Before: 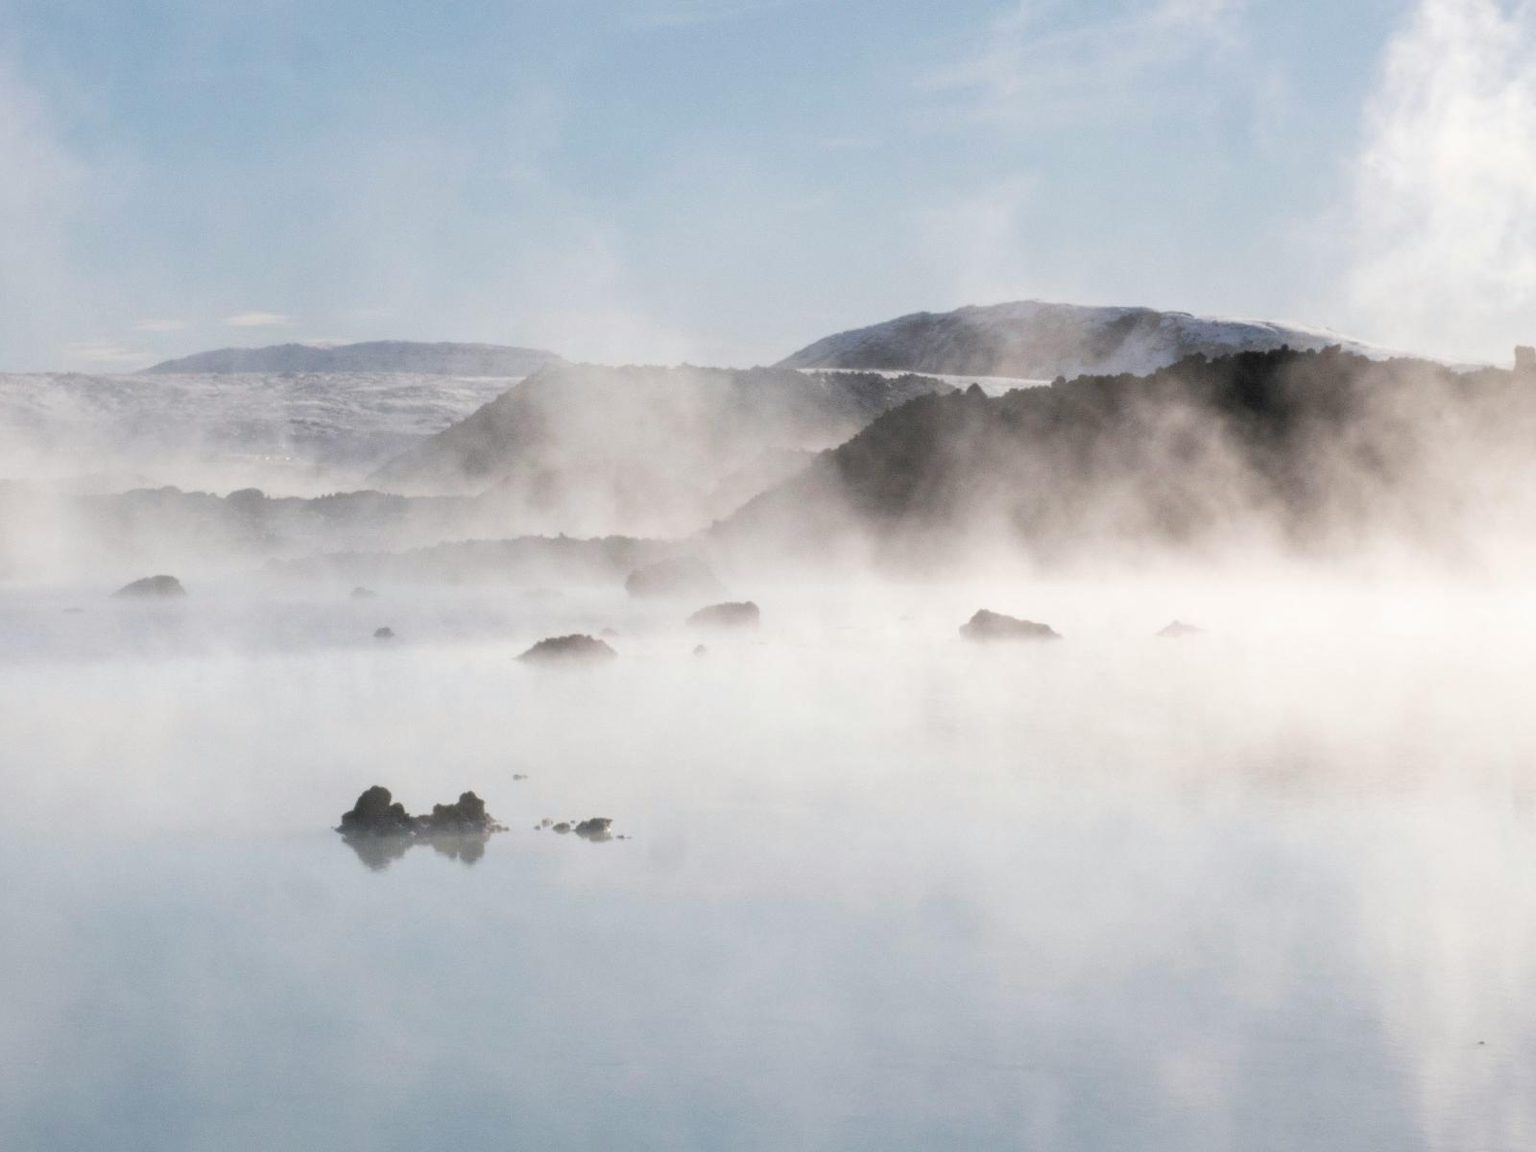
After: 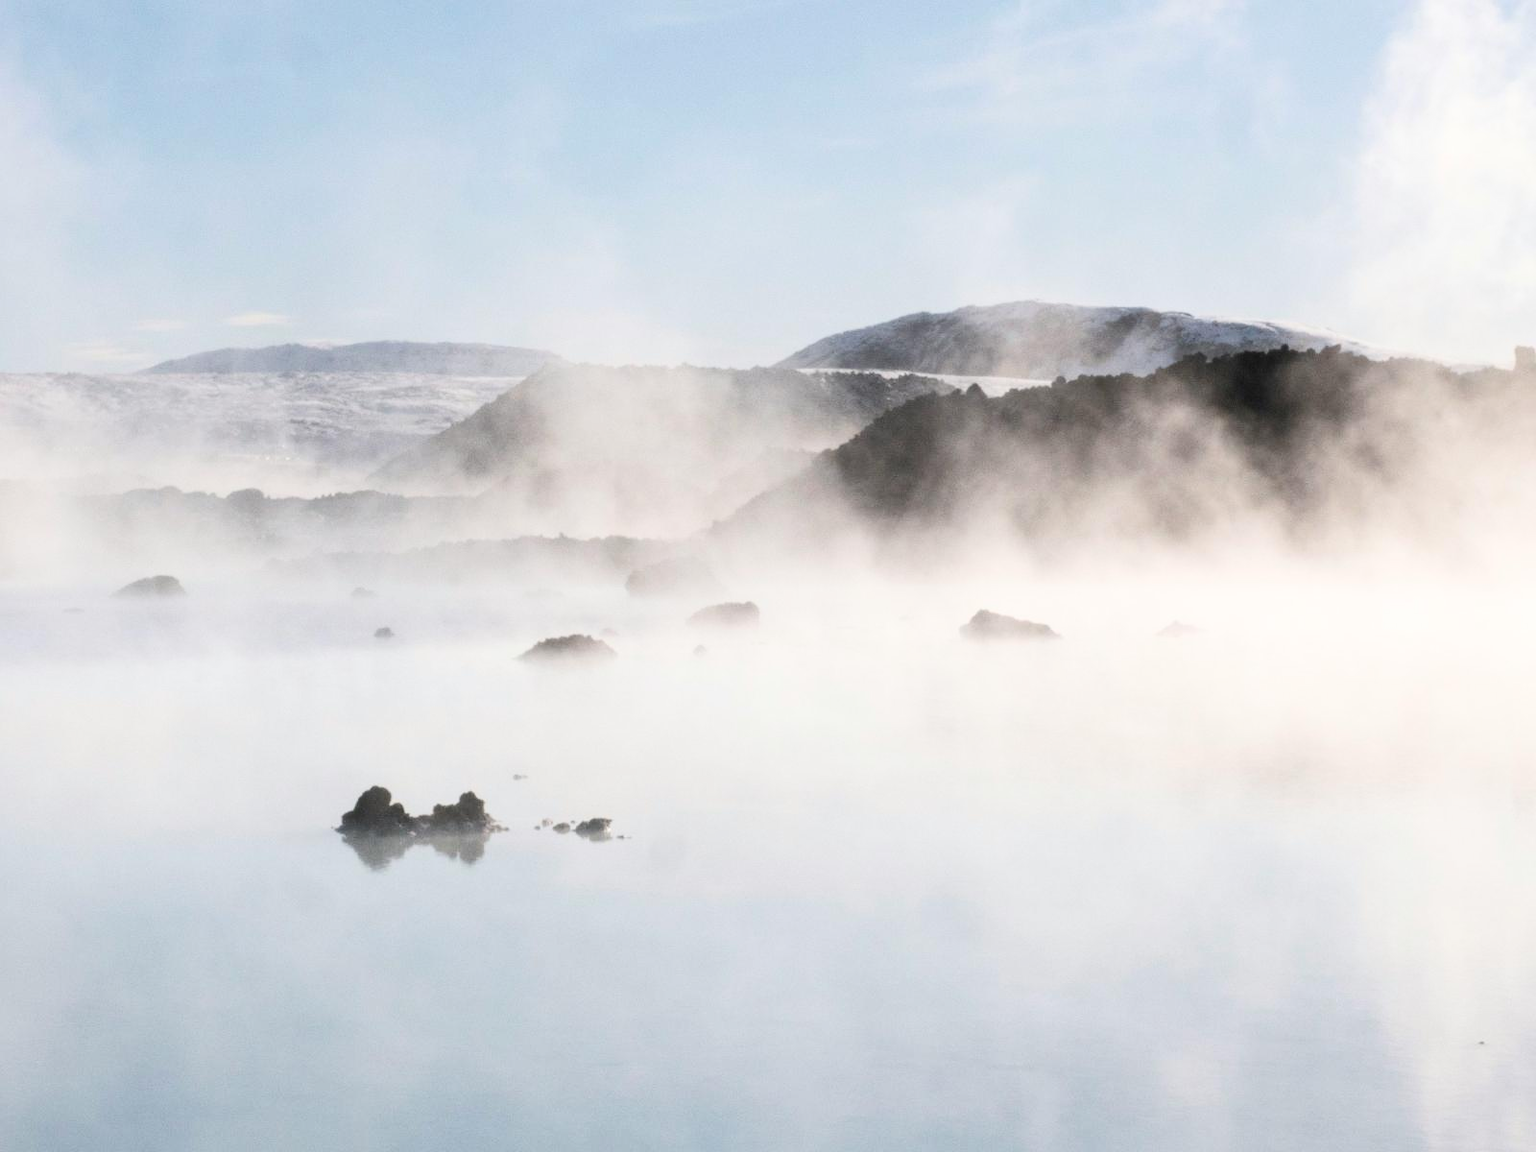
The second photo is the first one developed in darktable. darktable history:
contrast brightness saturation: contrast 0.237, brightness 0.087
